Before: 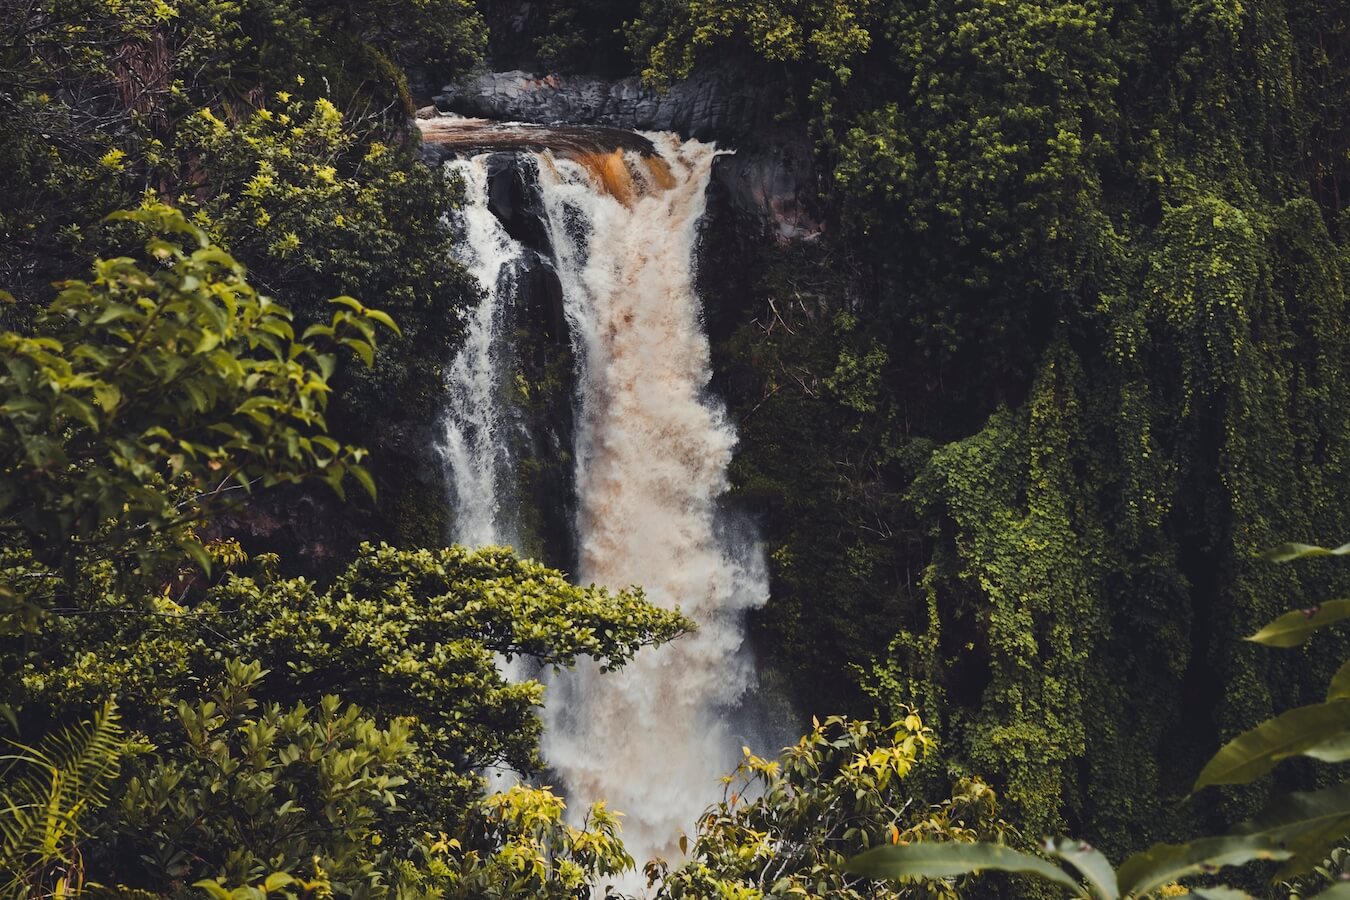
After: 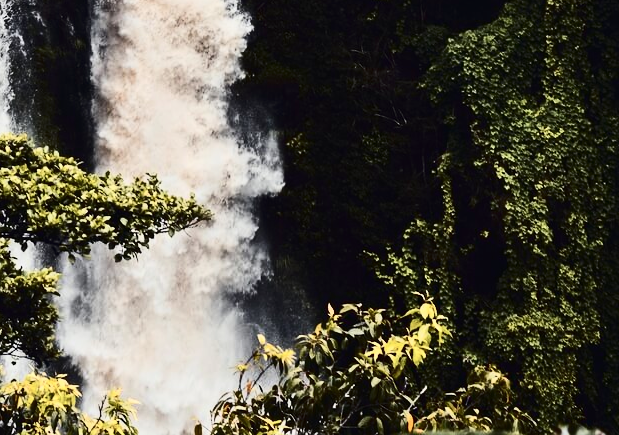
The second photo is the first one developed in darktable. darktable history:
contrast brightness saturation: contrast 0.5, saturation -0.1
crop: left 35.976%, top 45.819%, right 18.162%, bottom 5.807%
